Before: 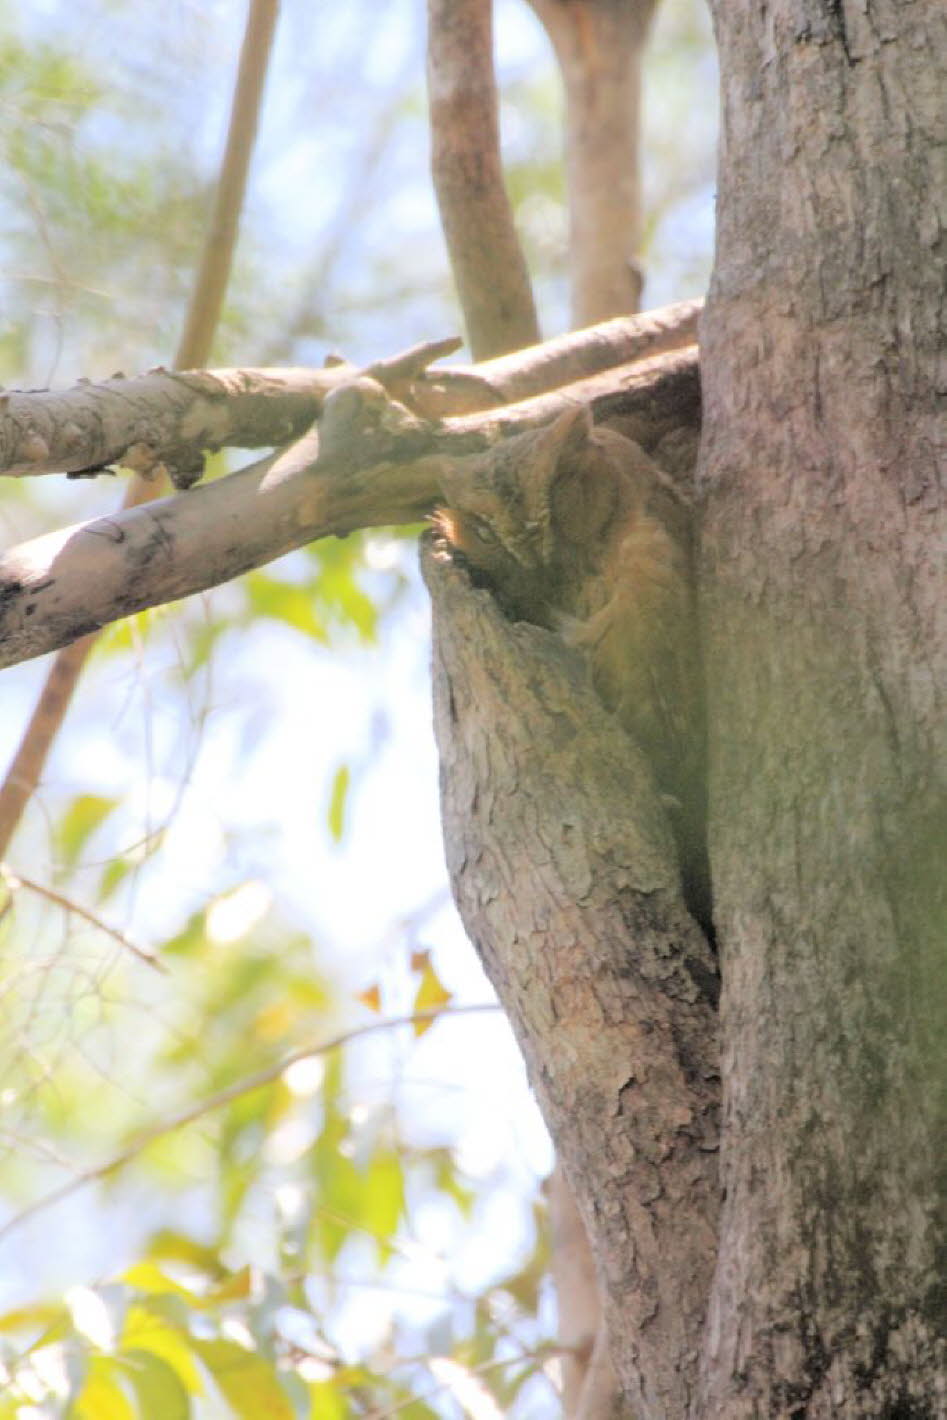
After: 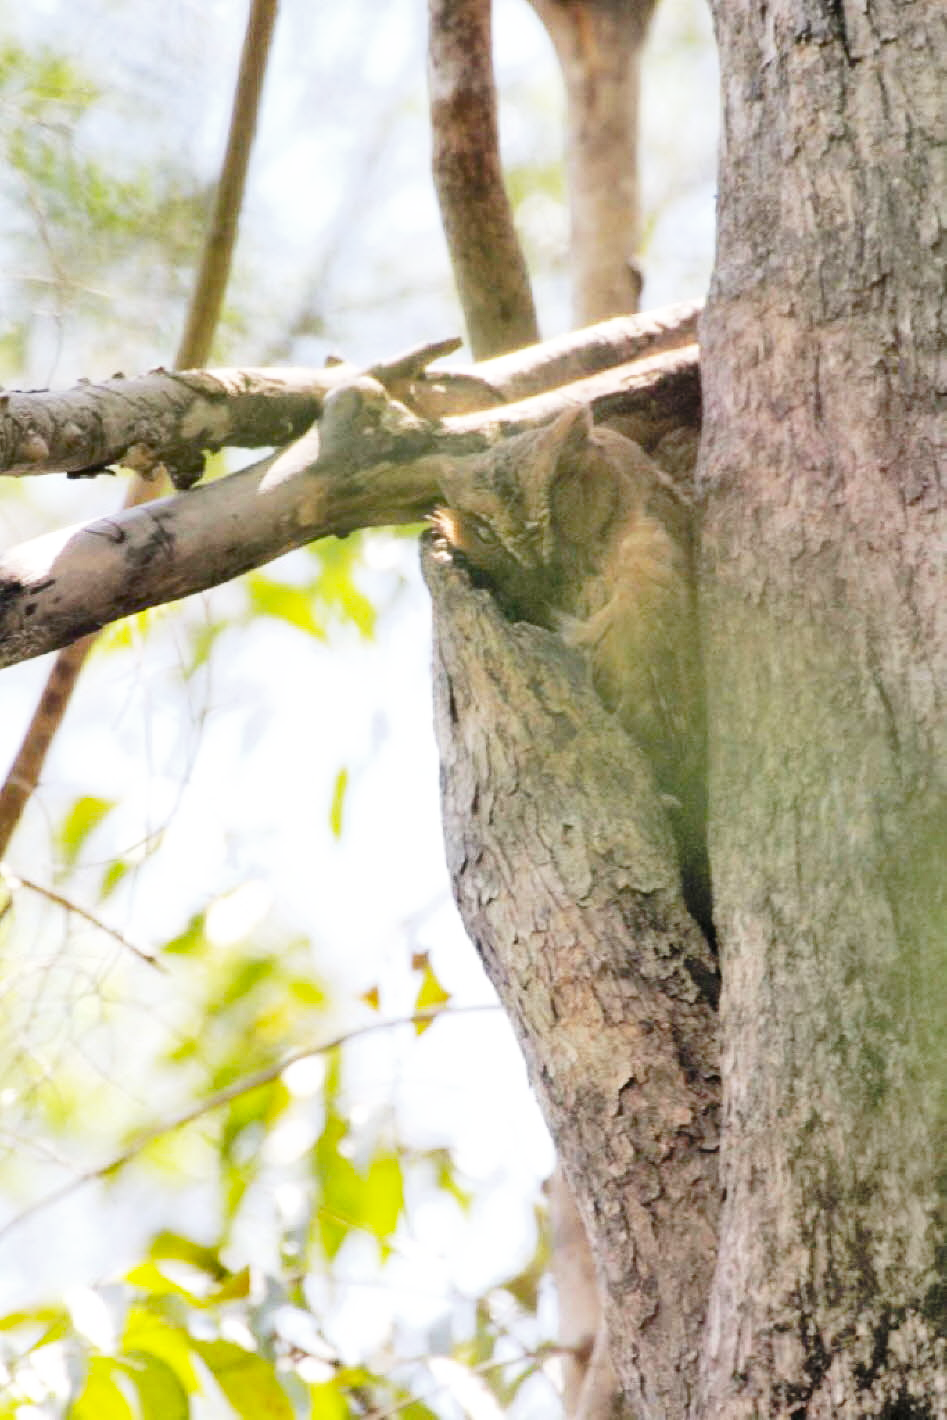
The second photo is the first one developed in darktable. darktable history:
base curve: curves: ch0 [(0, 0) (0.032, 0.037) (0.105, 0.228) (0.435, 0.76) (0.856, 0.983) (1, 1)], preserve colors none
shadows and highlights: radius 100.41, shadows 50.55, highlights -64.36, highlights color adjustment 49.82%, soften with gaussian
